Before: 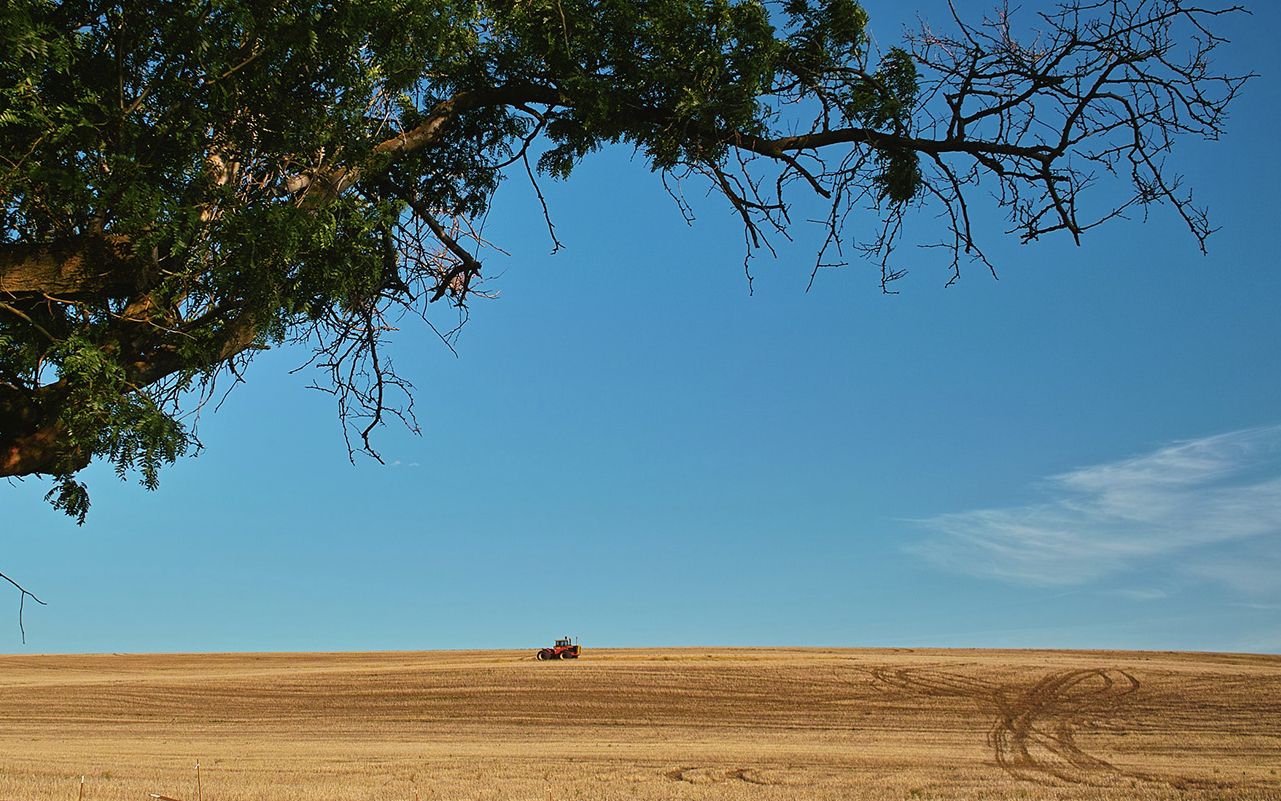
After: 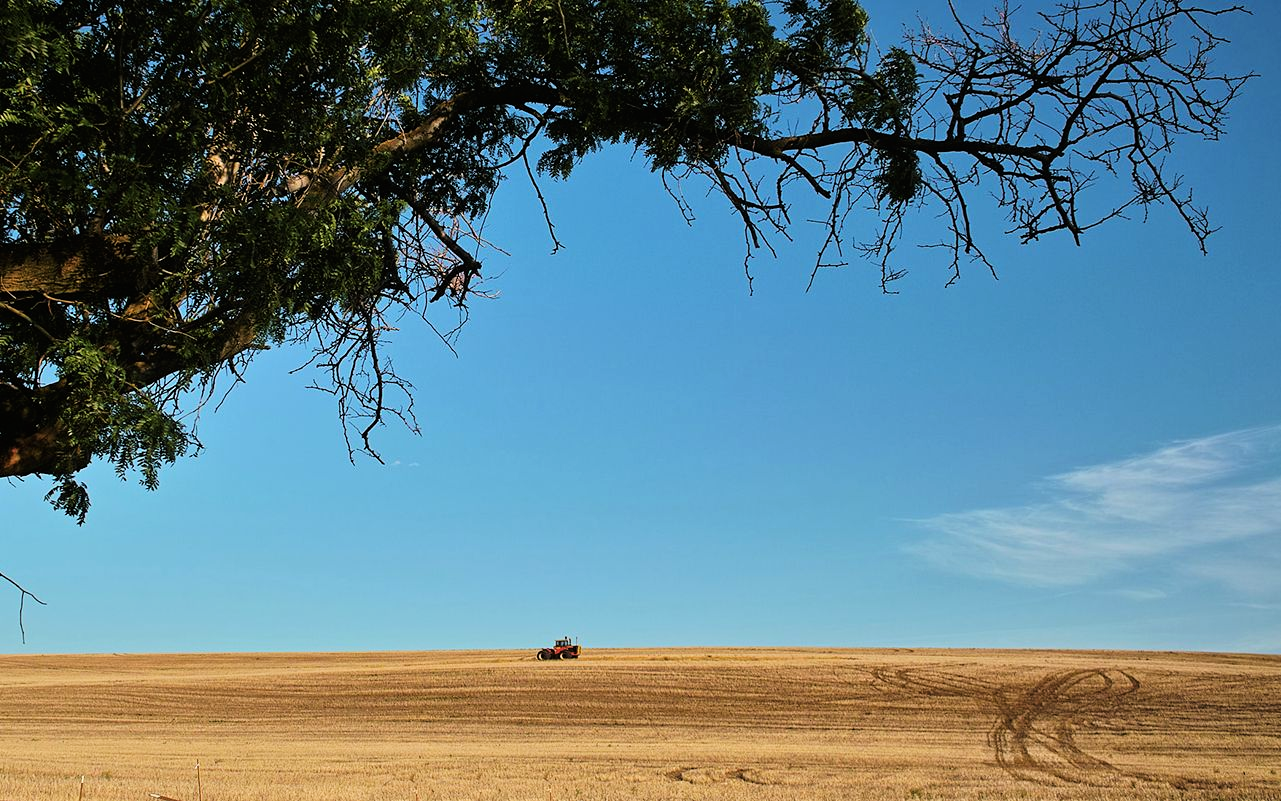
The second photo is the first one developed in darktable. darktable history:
tone curve: curves: ch0 [(0.003, 0) (0.066, 0.023) (0.149, 0.094) (0.264, 0.238) (0.395, 0.421) (0.517, 0.56) (0.688, 0.743) (0.813, 0.846) (1, 1)]; ch1 [(0, 0) (0.164, 0.115) (0.337, 0.332) (0.39, 0.398) (0.464, 0.461) (0.501, 0.5) (0.521, 0.535) (0.571, 0.588) (0.652, 0.681) (0.733, 0.749) (0.811, 0.796) (1, 1)]; ch2 [(0, 0) (0.337, 0.382) (0.464, 0.476) (0.501, 0.502) (0.527, 0.54) (0.556, 0.567) (0.6, 0.59) (0.687, 0.675) (1, 1)], color space Lab, linked channels, preserve colors none
